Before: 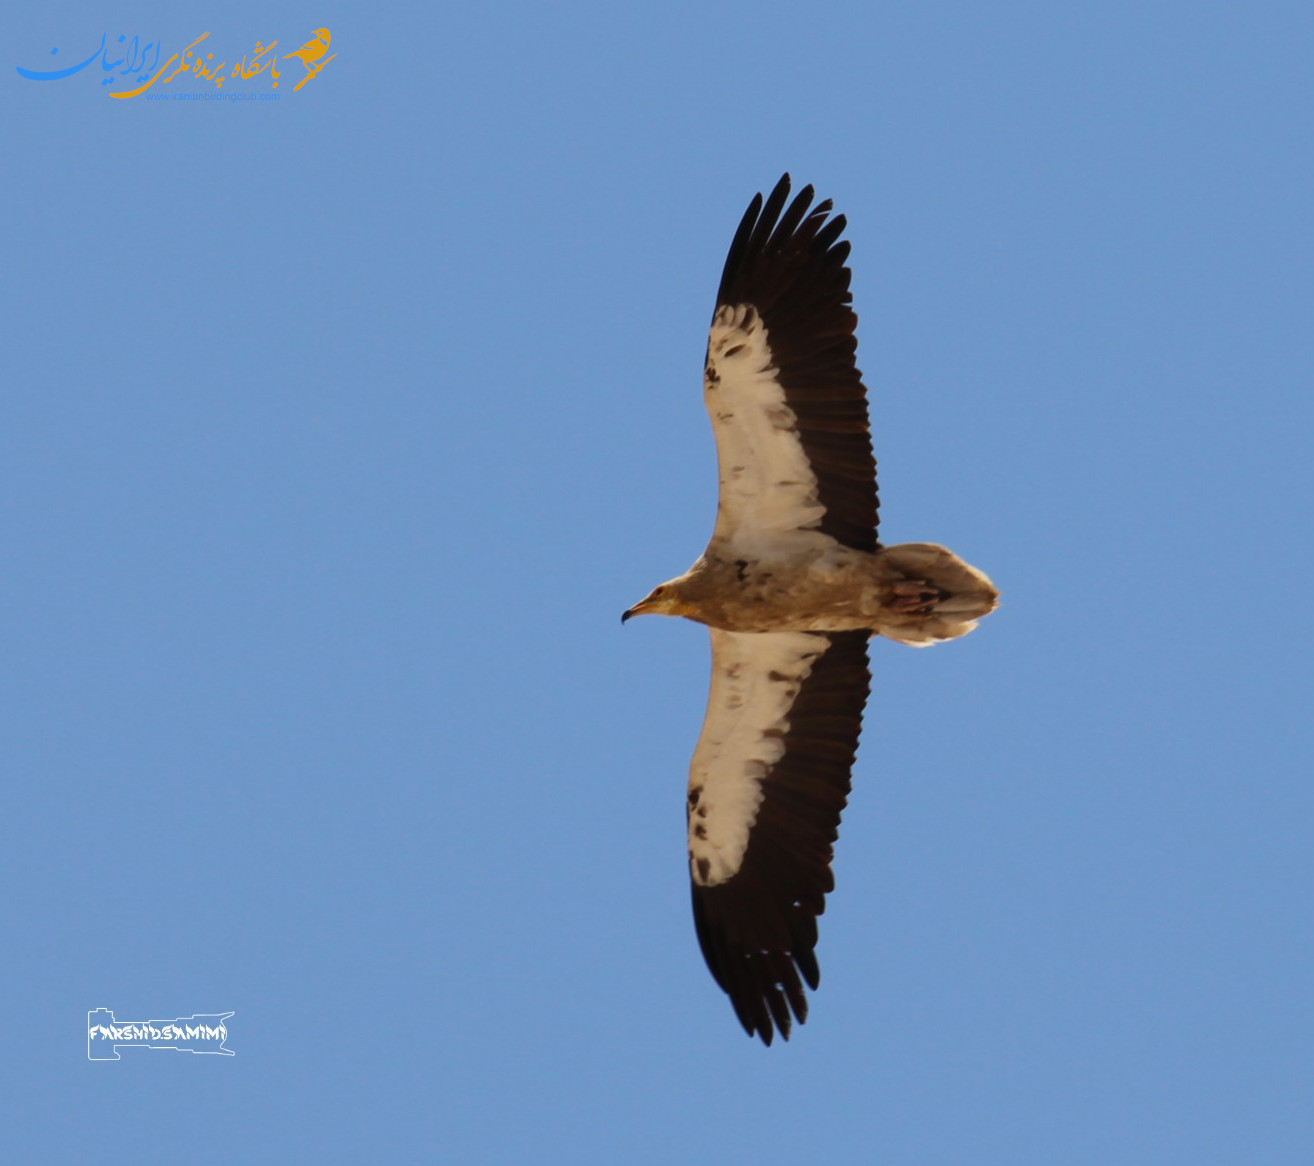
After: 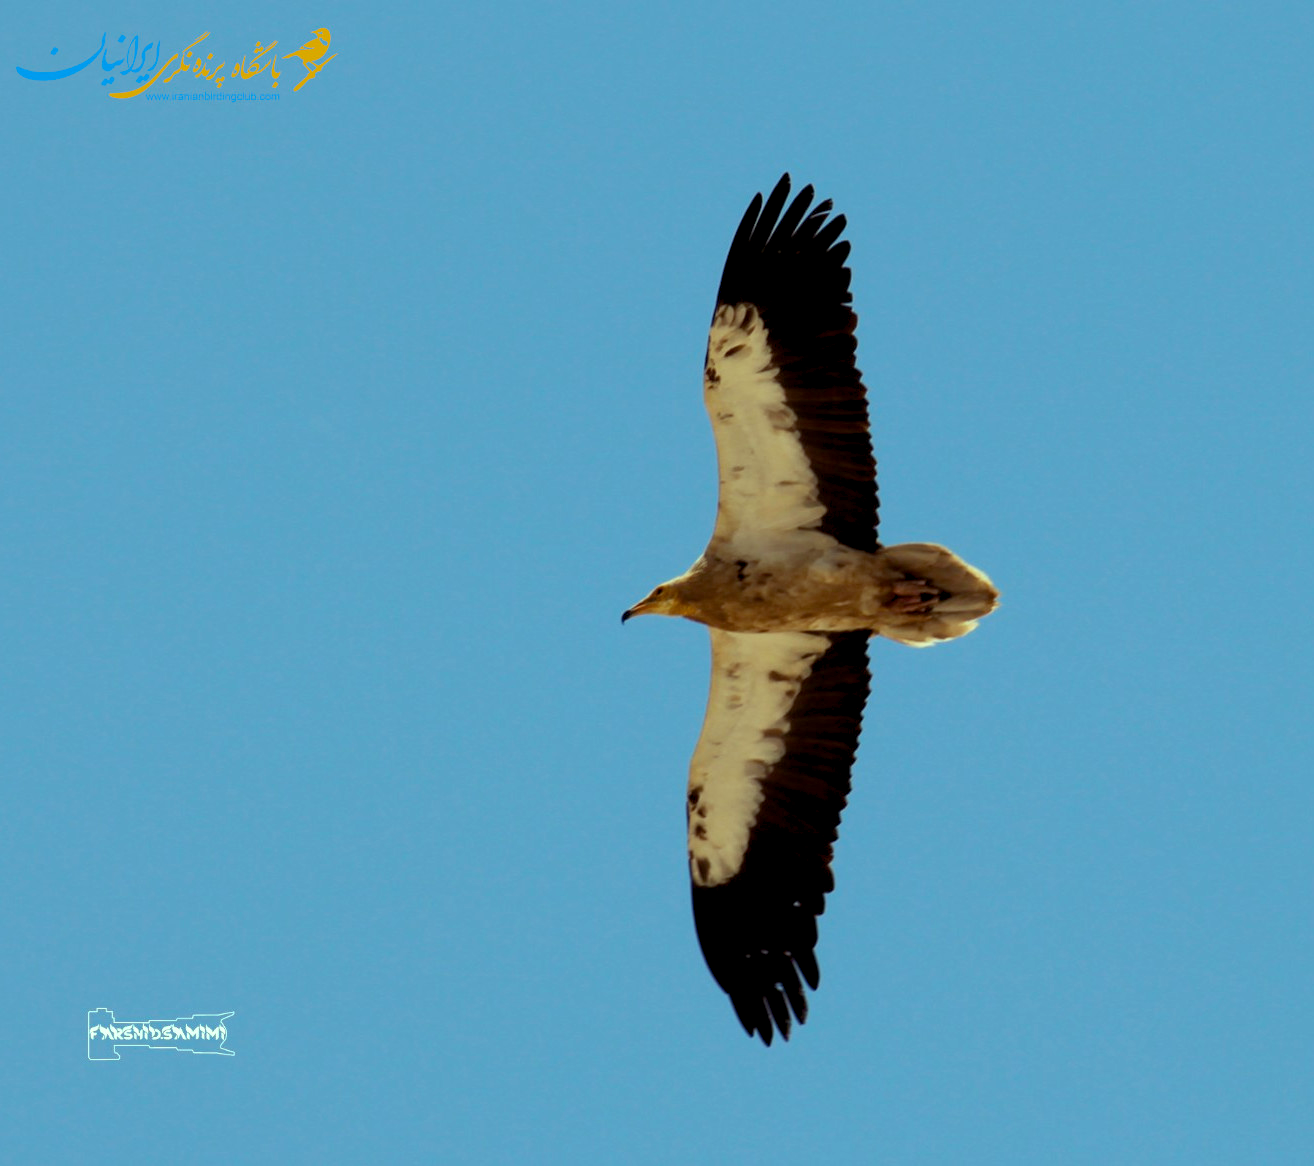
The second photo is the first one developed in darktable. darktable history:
color balance rgb: highlights gain › luminance 15.221%, highlights gain › chroma 6.926%, highlights gain › hue 127.53°, global offset › luminance -0.878%, perceptual saturation grading › global saturation 0.197%, global vibrance 14.187%
